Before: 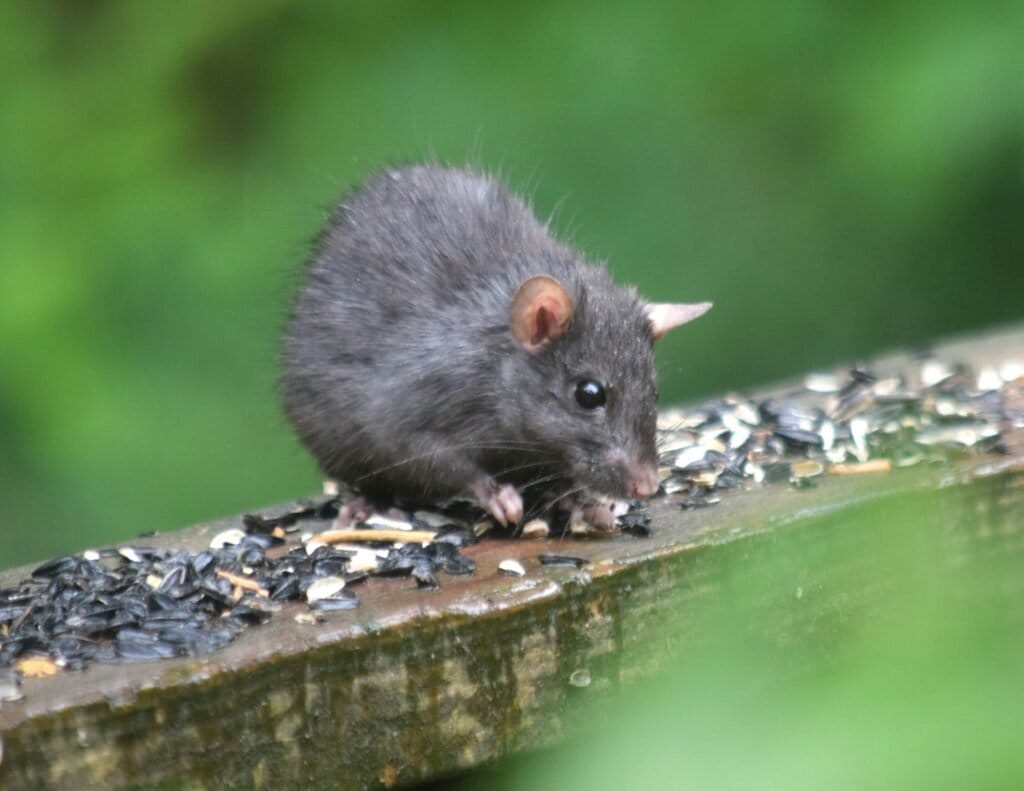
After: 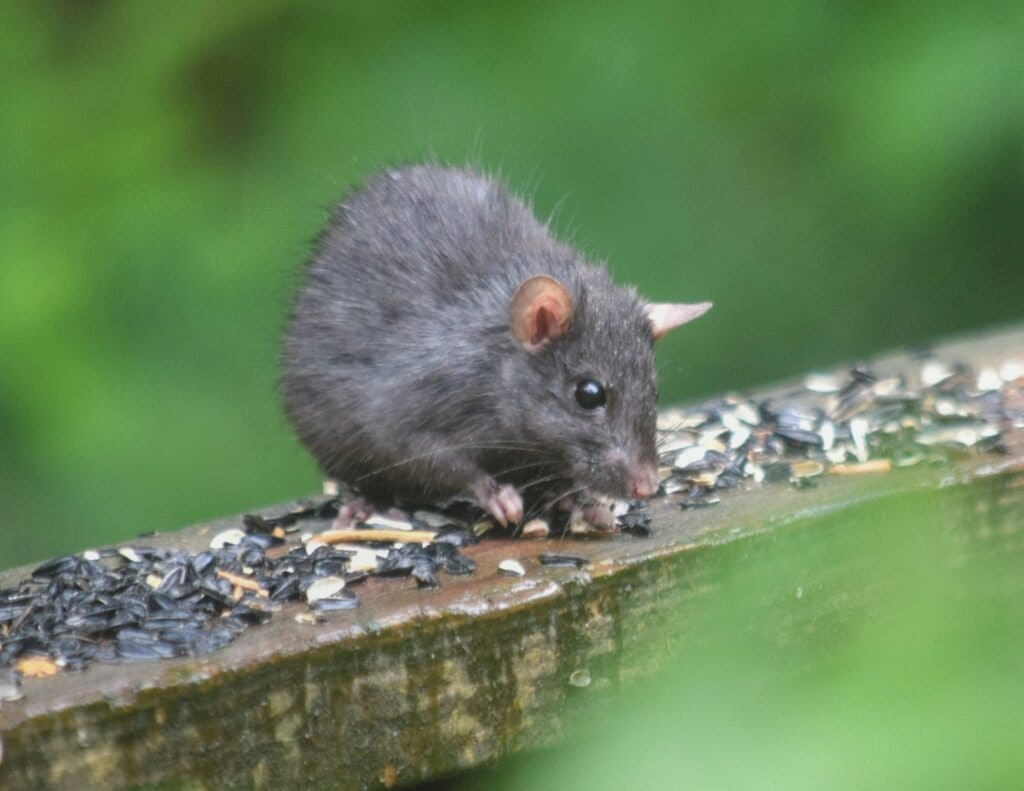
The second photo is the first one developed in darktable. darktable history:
local contrast: highlights 46%, shadows 2%, detail 98%
